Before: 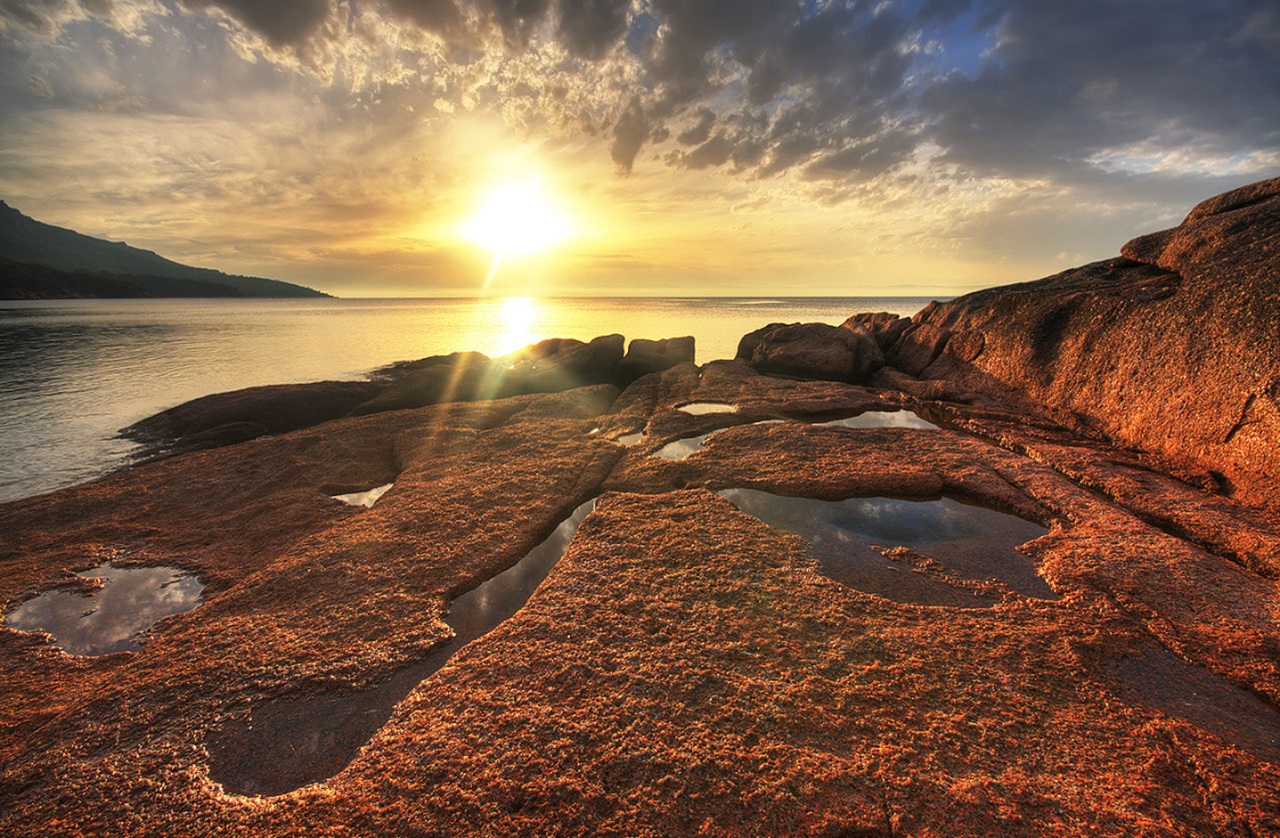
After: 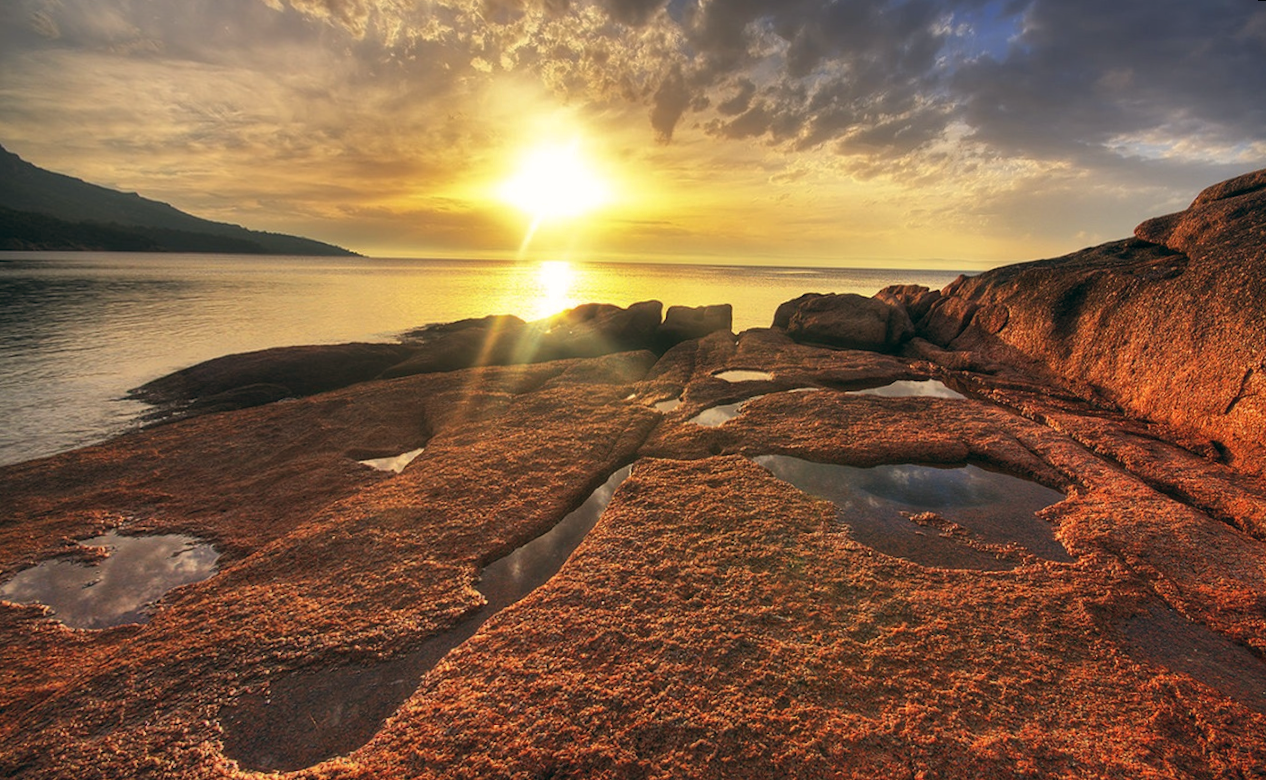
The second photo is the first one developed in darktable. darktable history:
rotate and perspective: rotation 0.679°, lens shift (horizontal) 0.136, crop left 0.009, crop right 0.991, crop top 0.078, crop bottom 0.95
color balance: lift [1, 0.998, 1.001, 1.002], gamma [1, 1.02, 1, 0.98], gain [1, 1.02, 1.003, 0.98]
shadows and highlights: shadows 30
